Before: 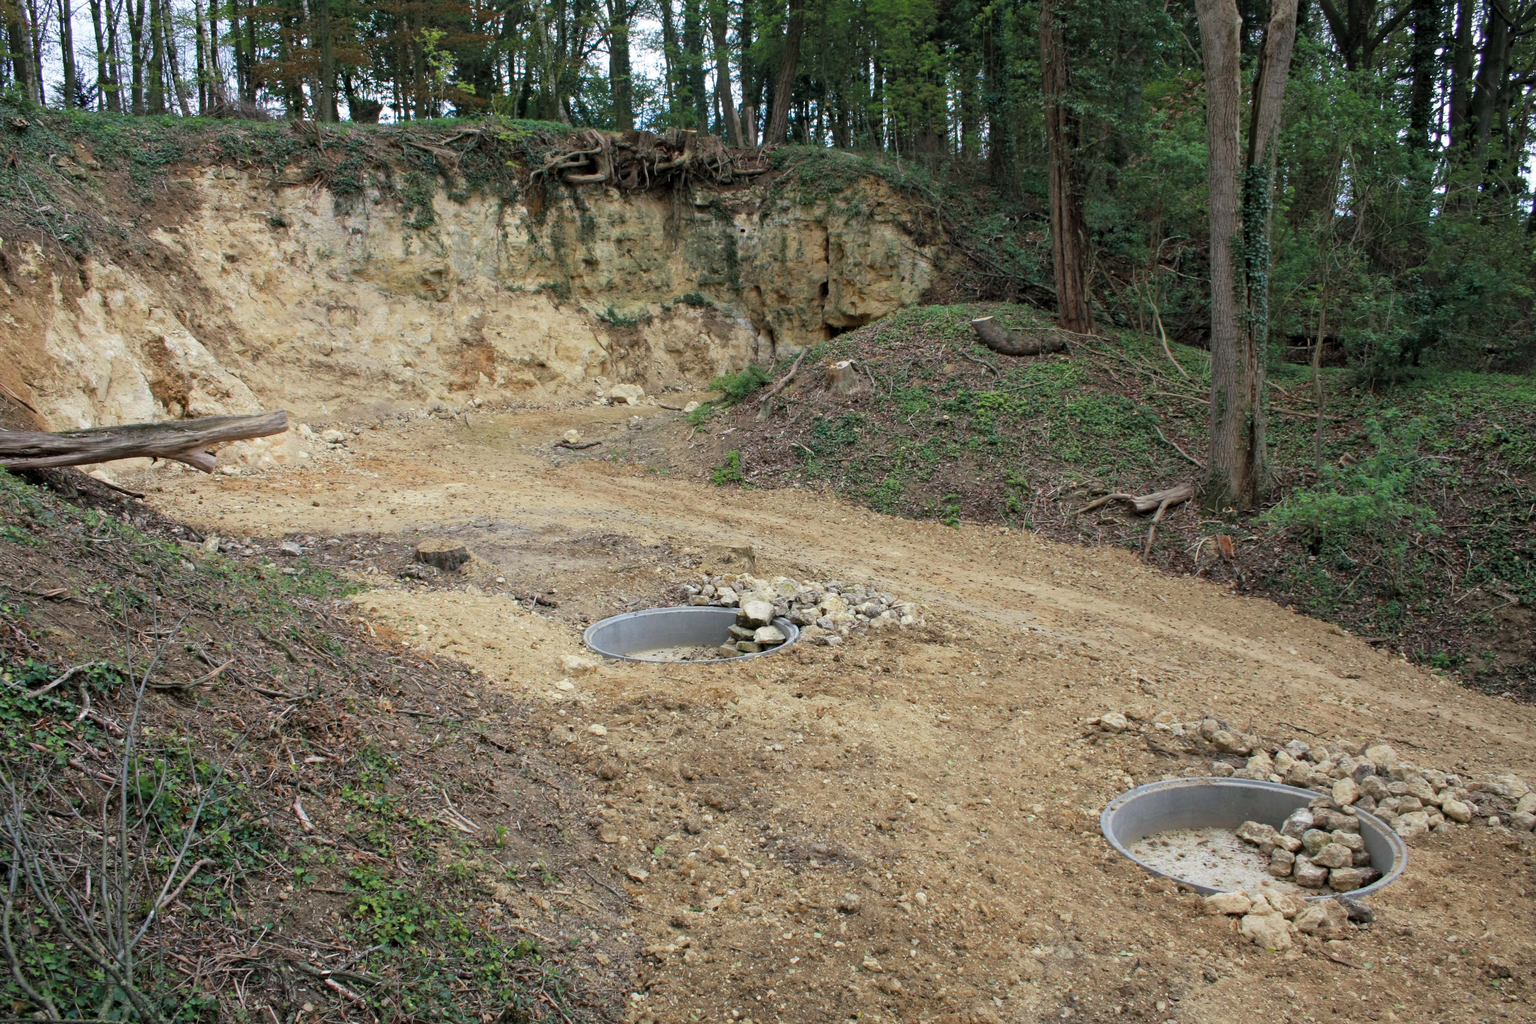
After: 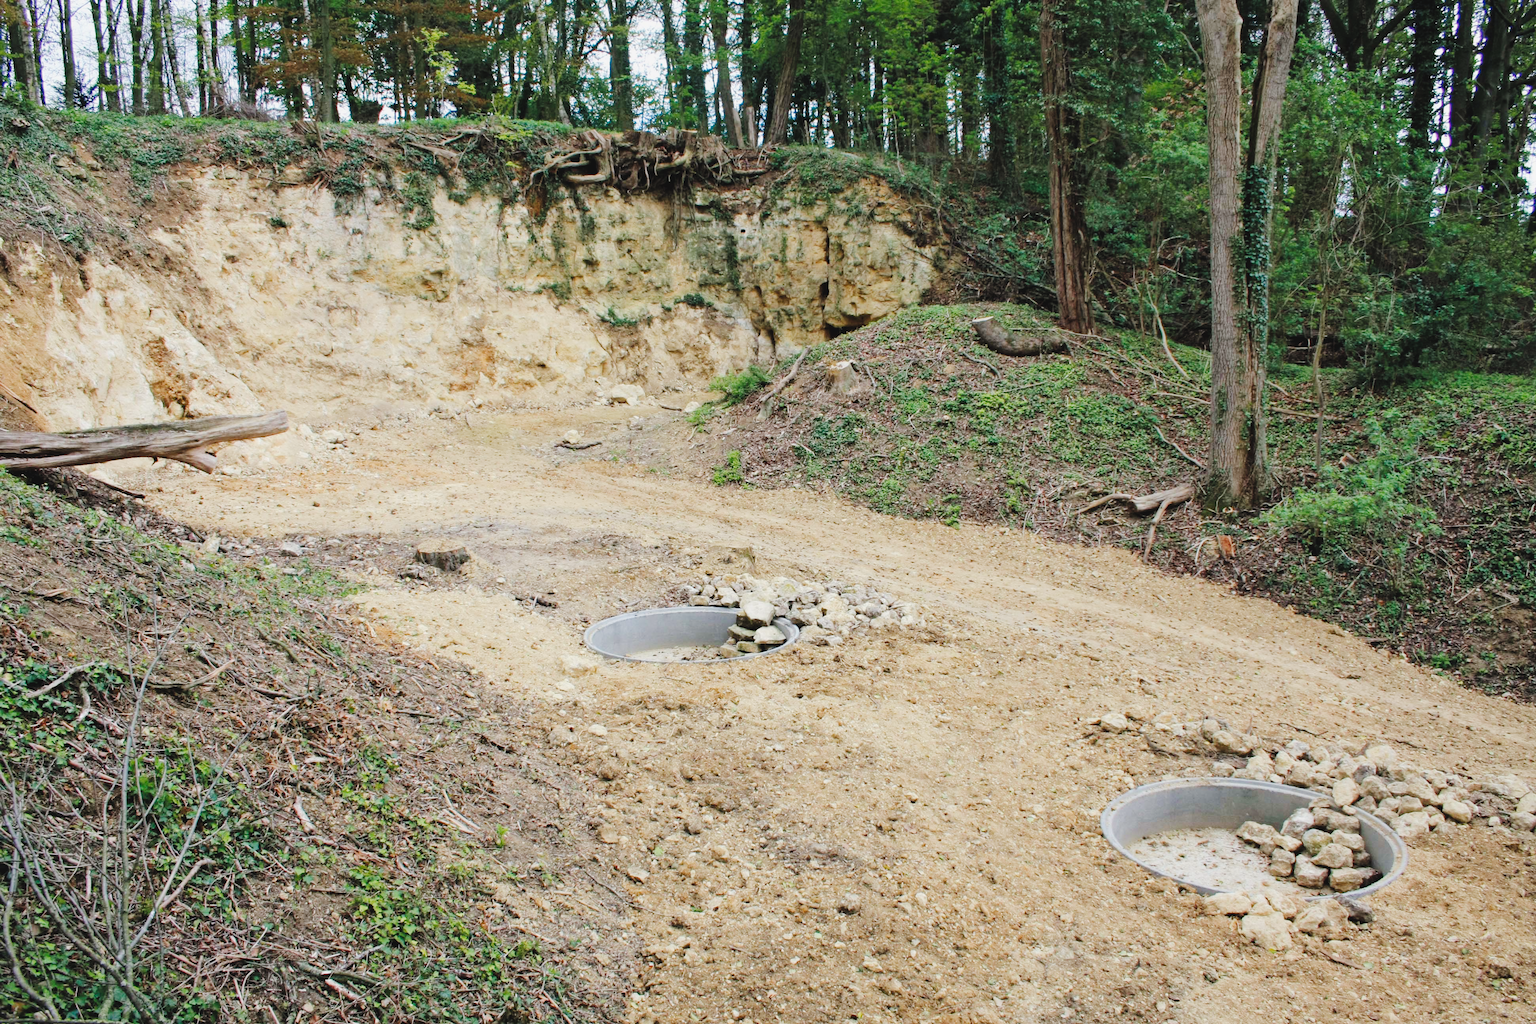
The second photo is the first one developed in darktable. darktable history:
tone curve: curves: ch0 [(0, 0) (0.003, 0.002) (0.011, 0.008) (0.025, 0.017) (0.044, 0.027) (0.069, 0.037) (0.1, 0.052) (0.136, 0.074) (0.177, 0.11) (0.224, 0.155) (0.277, 0.237) (0.335, 0.34) (0.399, 0.467) (0.468, 0.584) (0.543, 0.683) (0.623, 0.762) (0.709, 0.827) (0.801, 0.888) (0.898, 0.947) (1, 1)], preserve colors none
contrast brightness saturation: contrast -0.15, brightness 0.05, saturation -0.12
